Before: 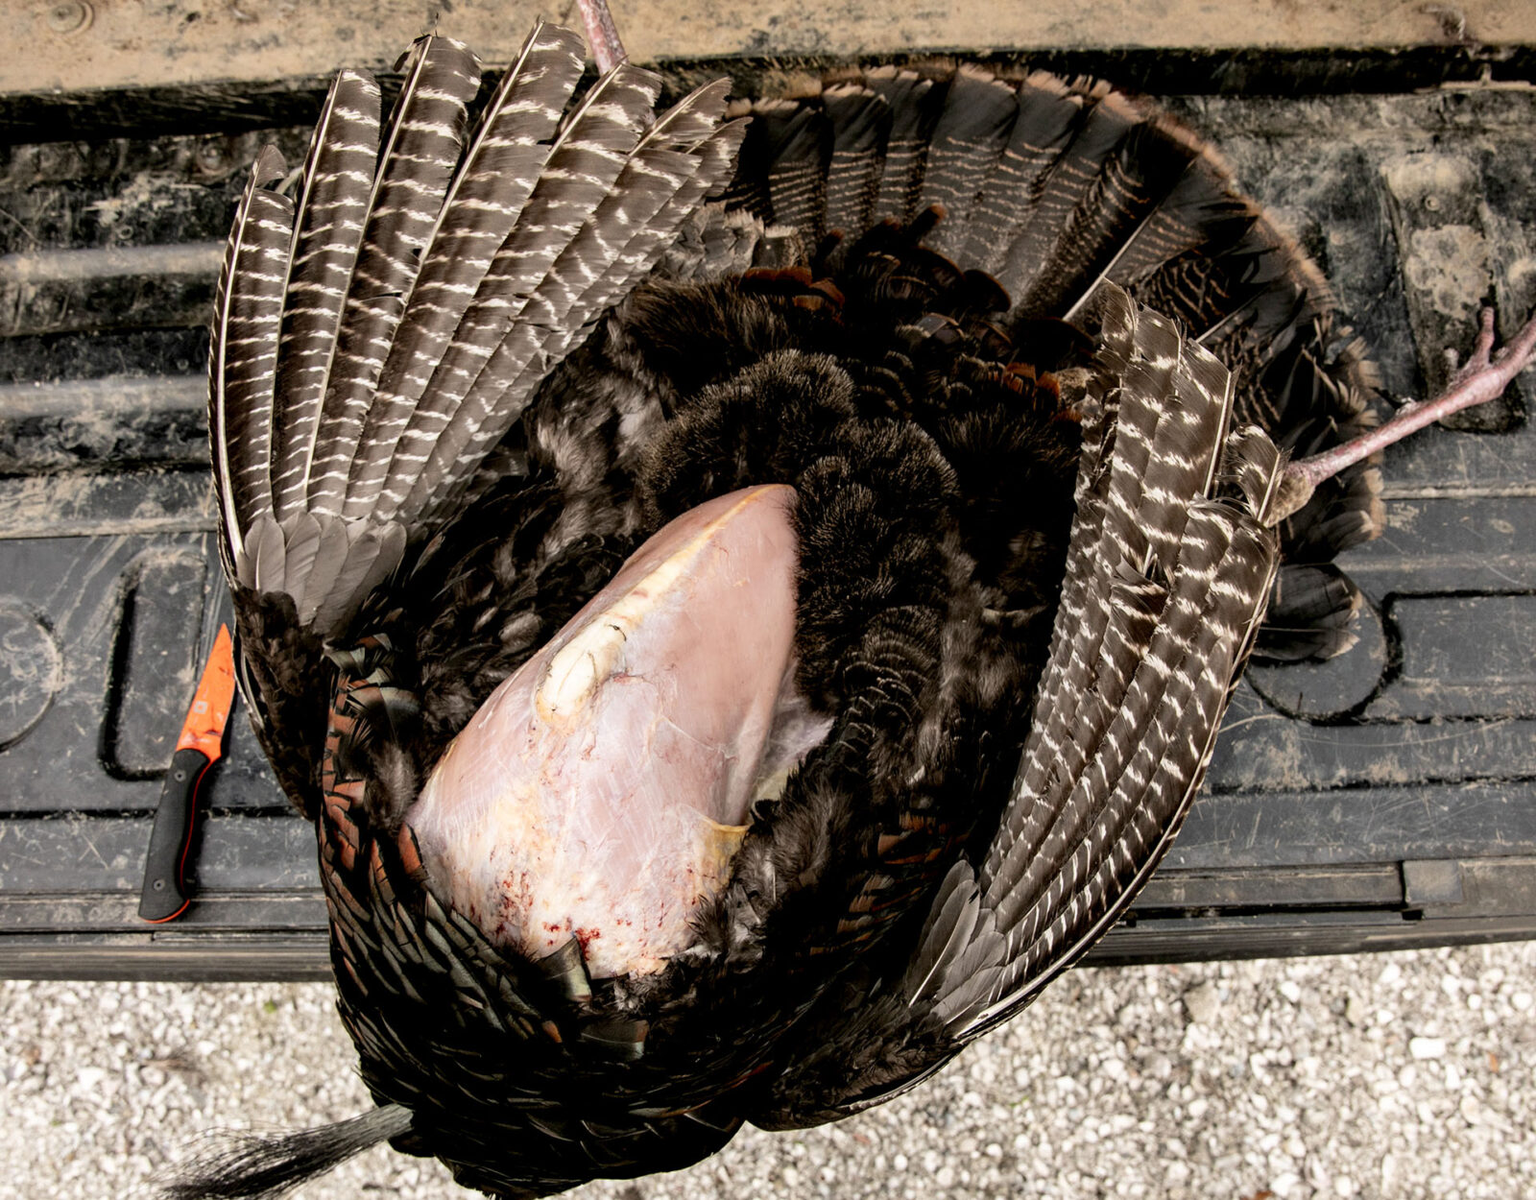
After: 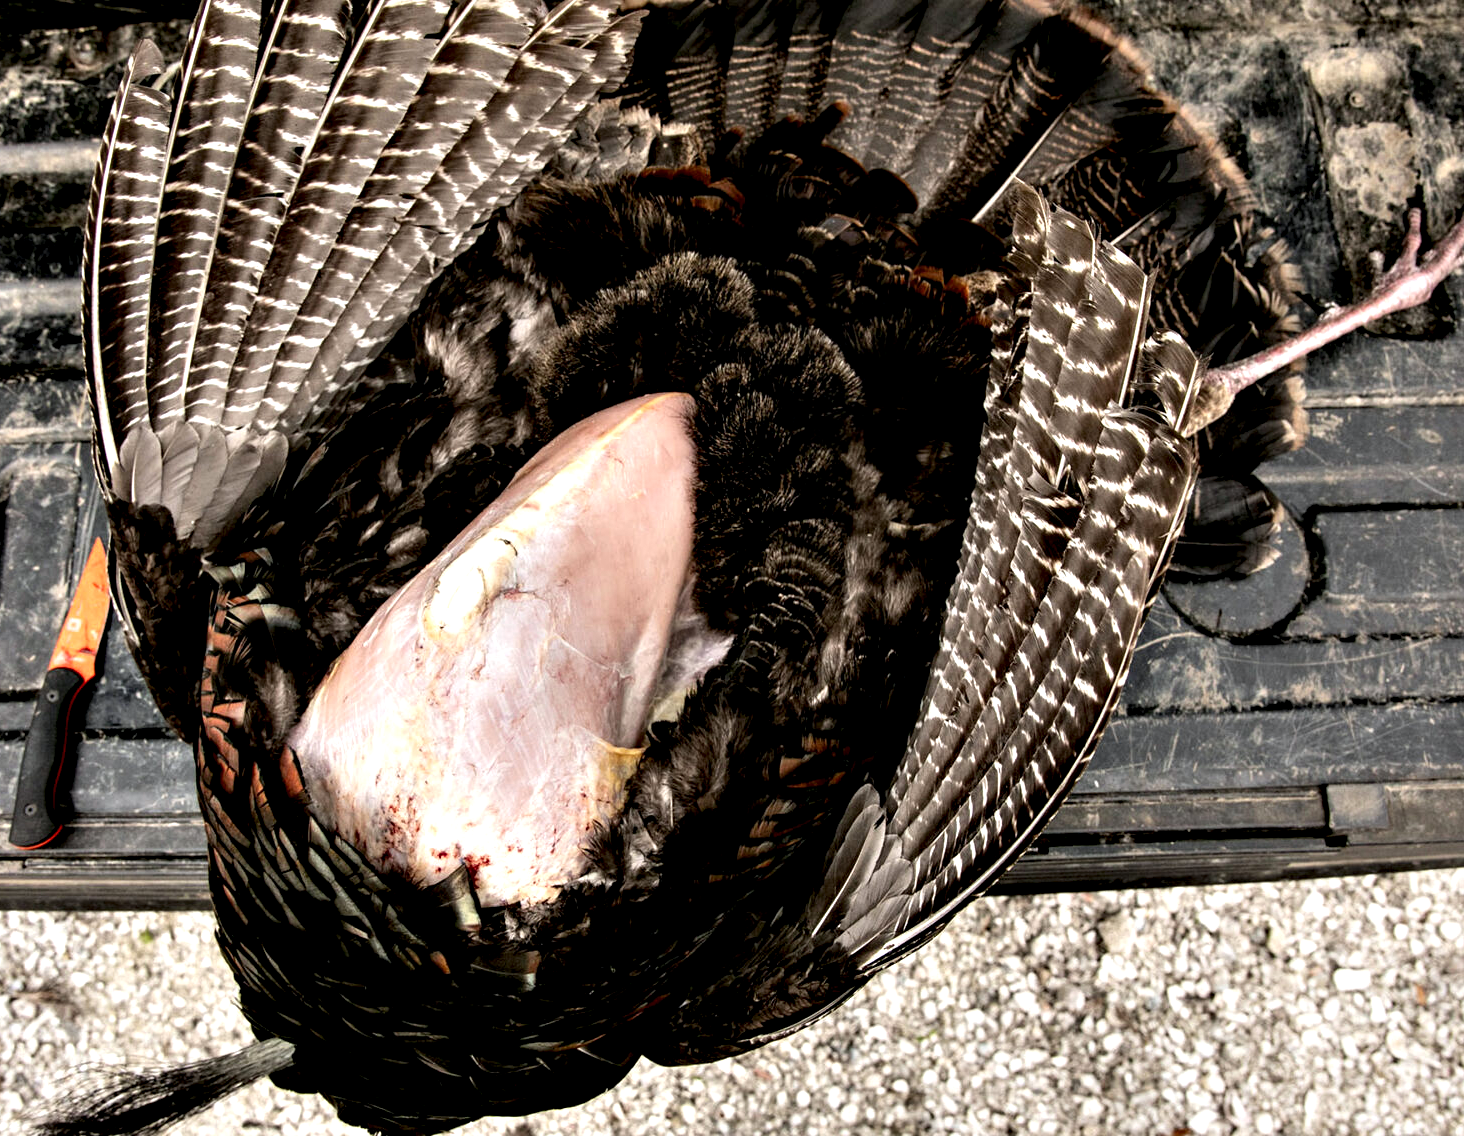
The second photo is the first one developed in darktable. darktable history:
crop and rotate: left 8.452%, top 9.073%
contrast equalizer: y [[0.6 ×6], [0.55 ×6], [0 ×6], [0 ×6], [0 ×6]]
